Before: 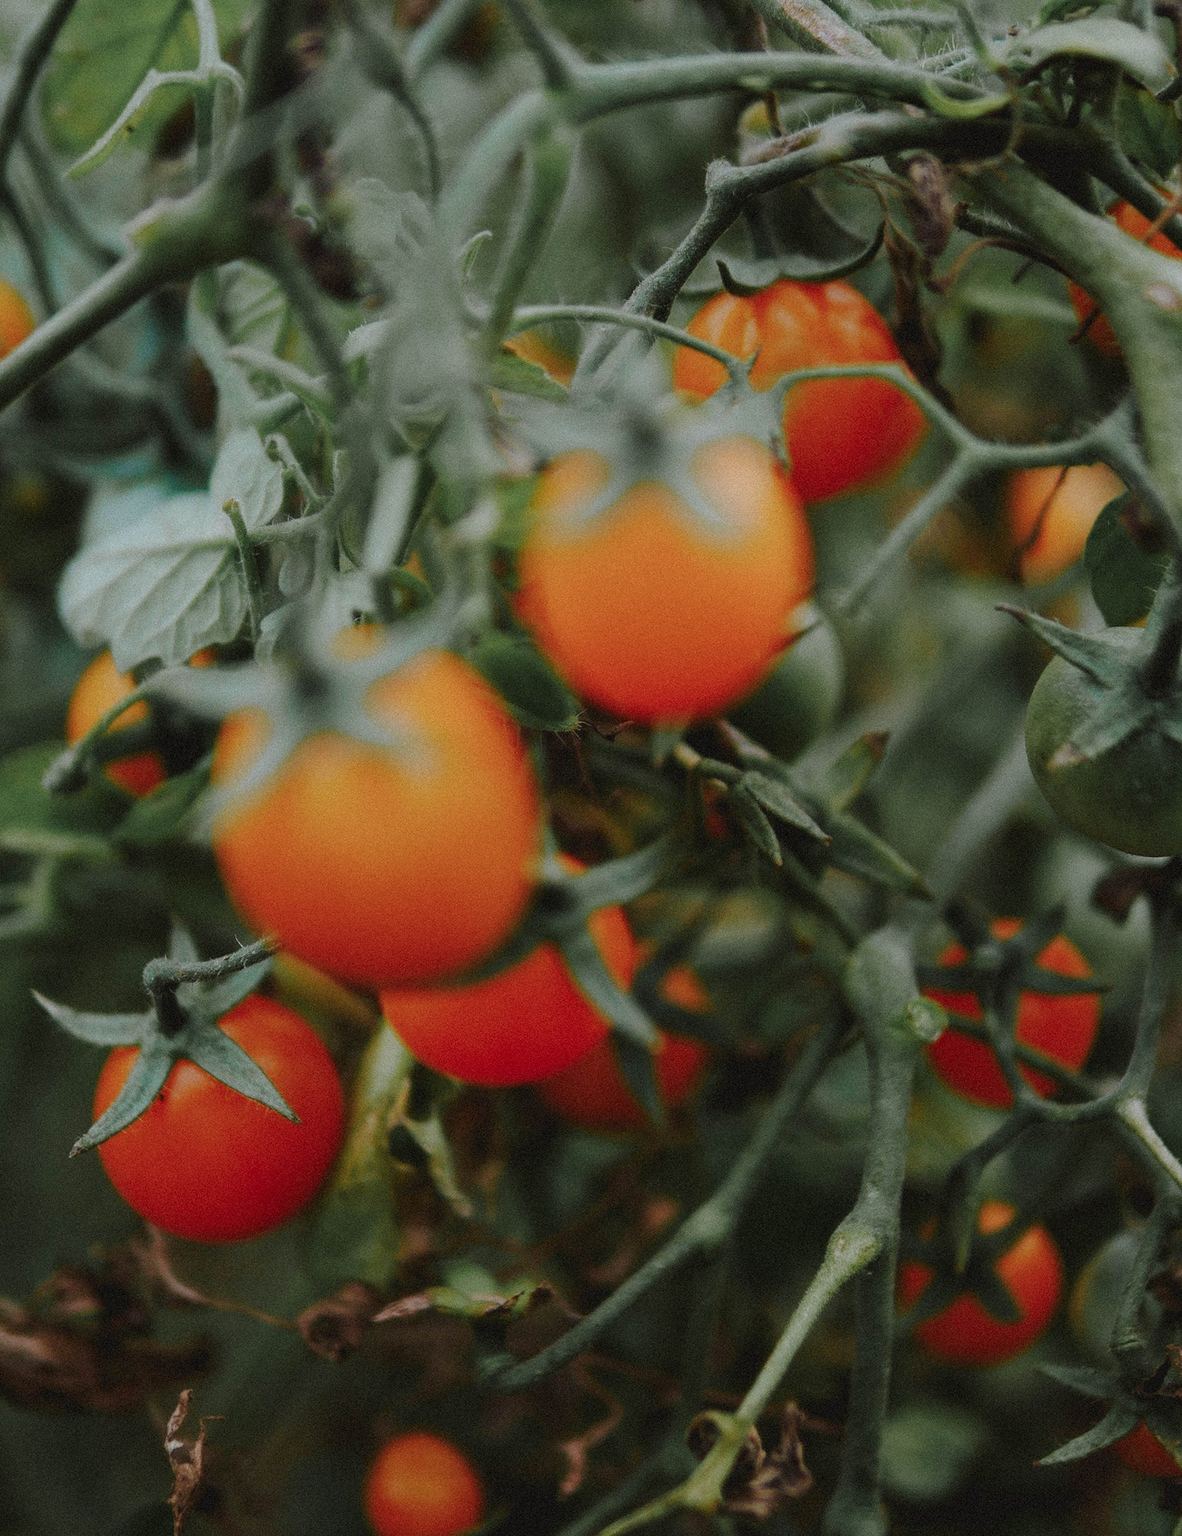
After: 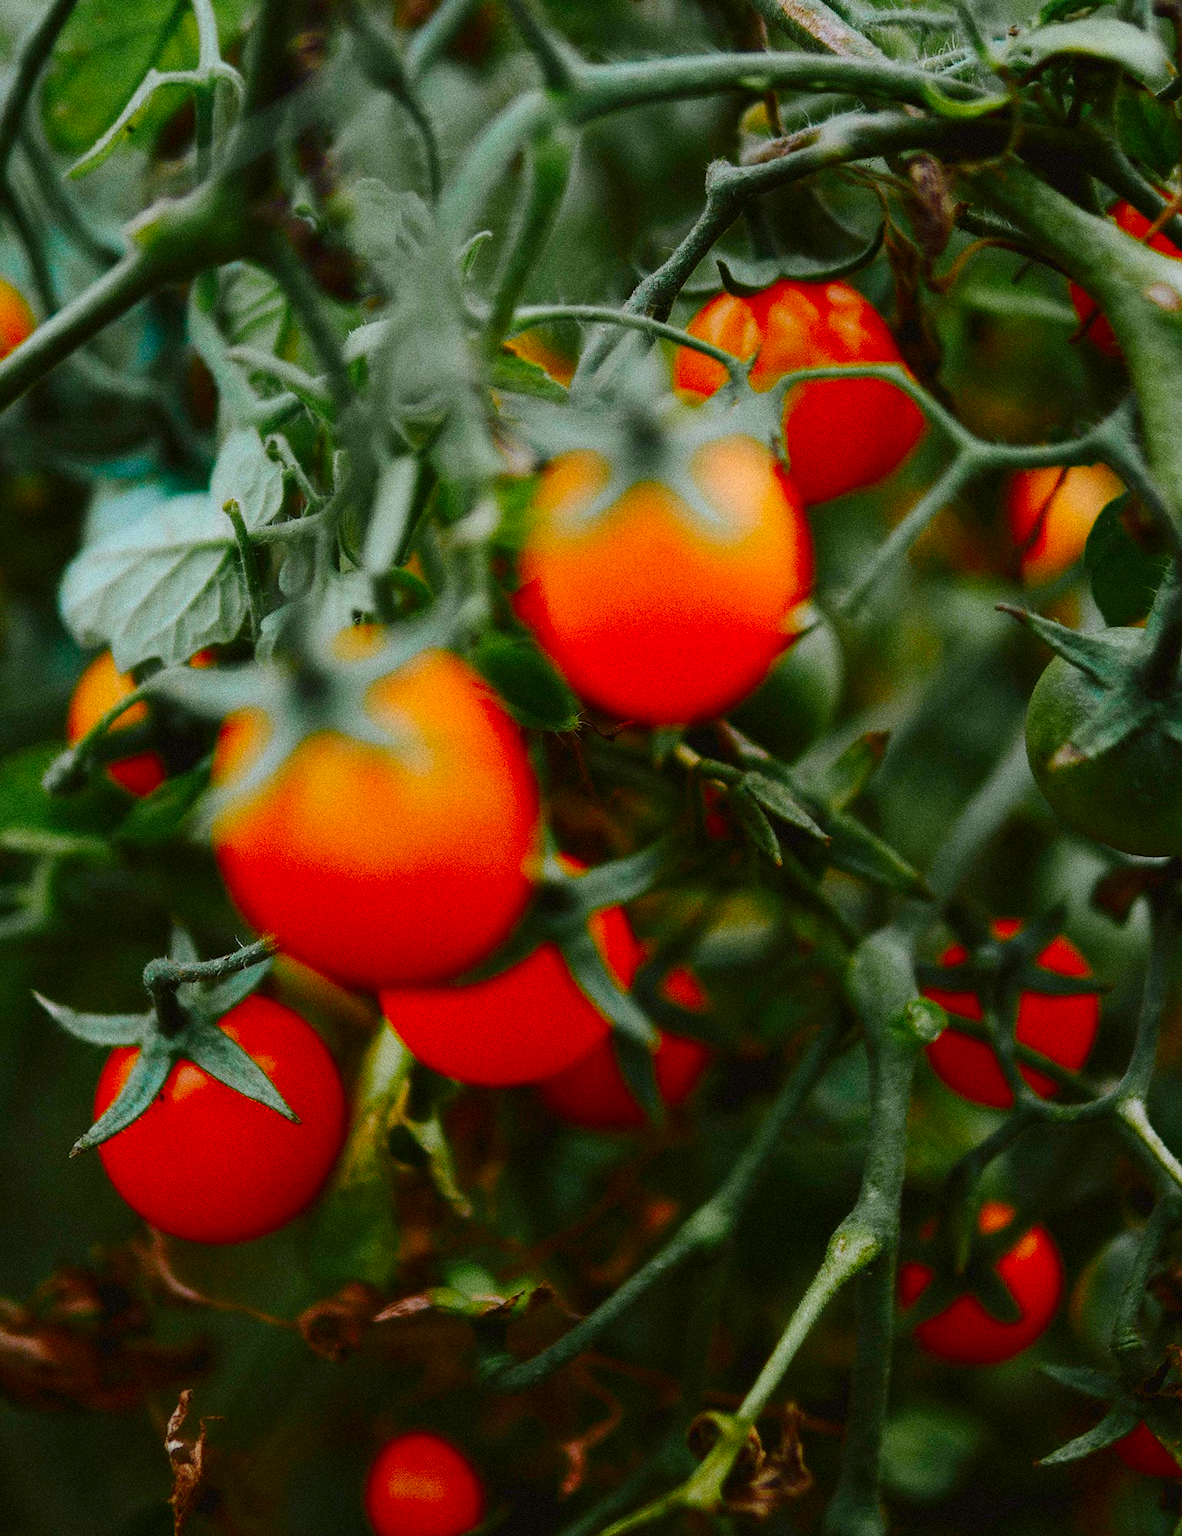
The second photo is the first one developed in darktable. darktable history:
contrast brightness saturation: contrast 0.258, brightness 0.012, saturation 0.877
color zones: mix -129.98%
